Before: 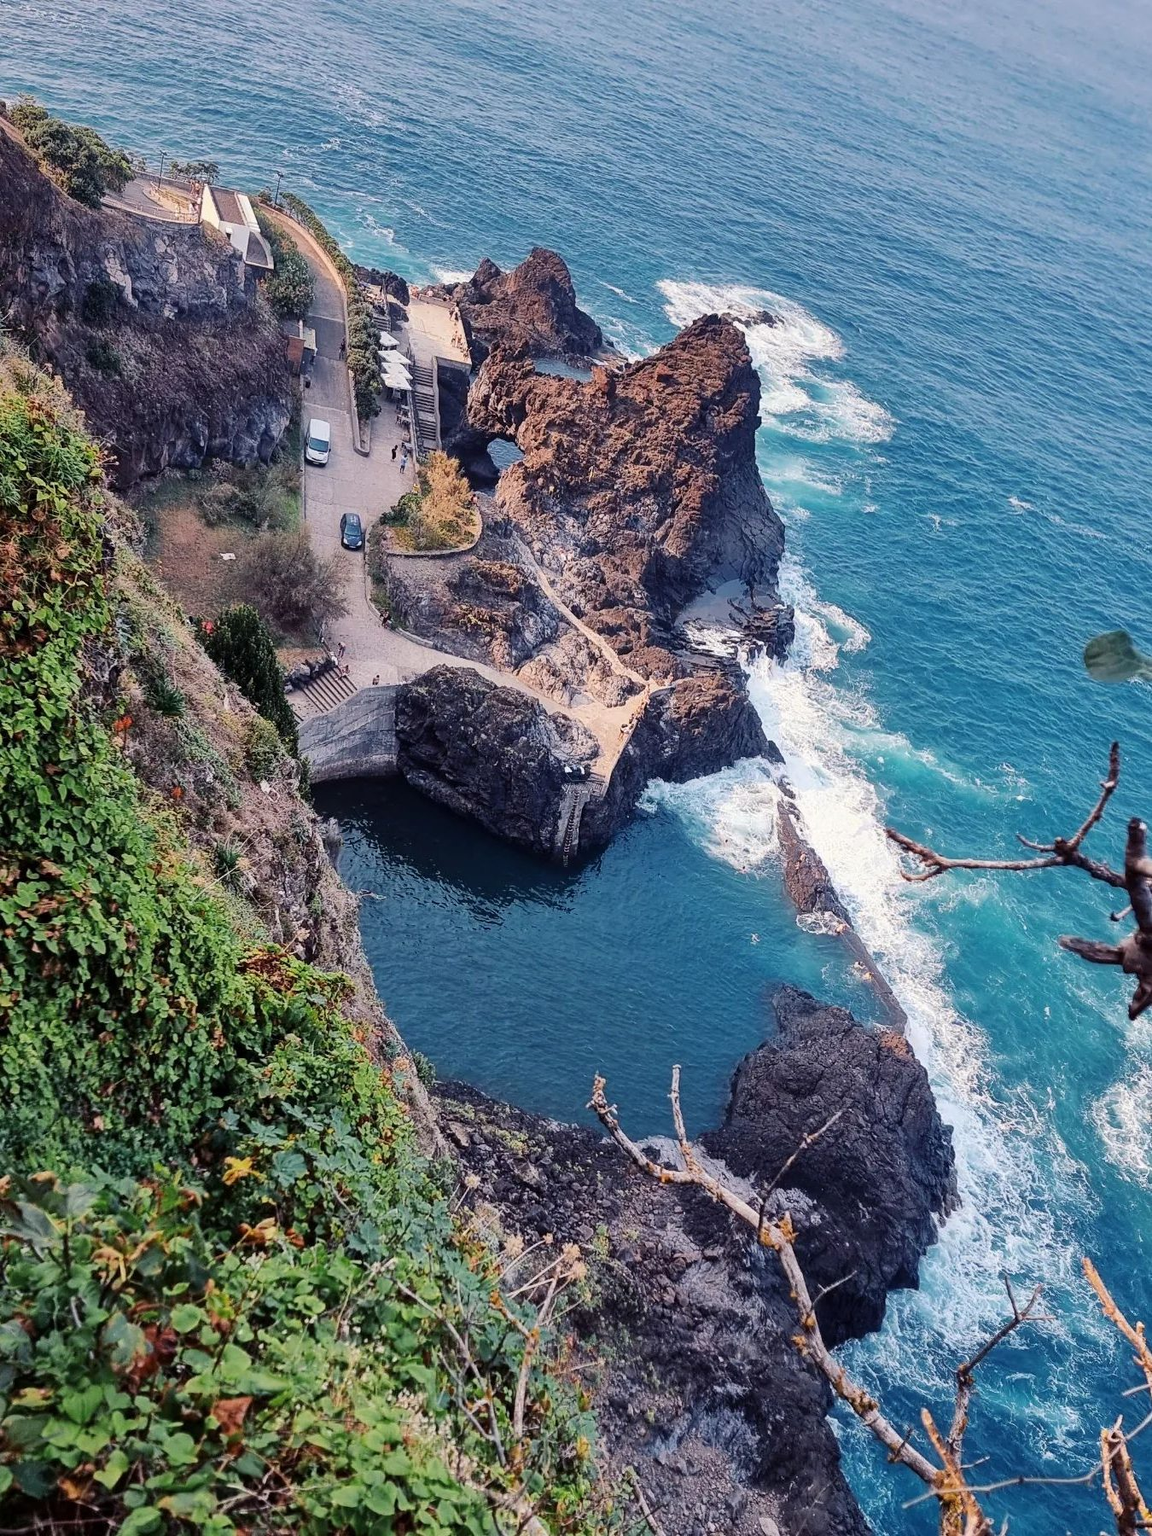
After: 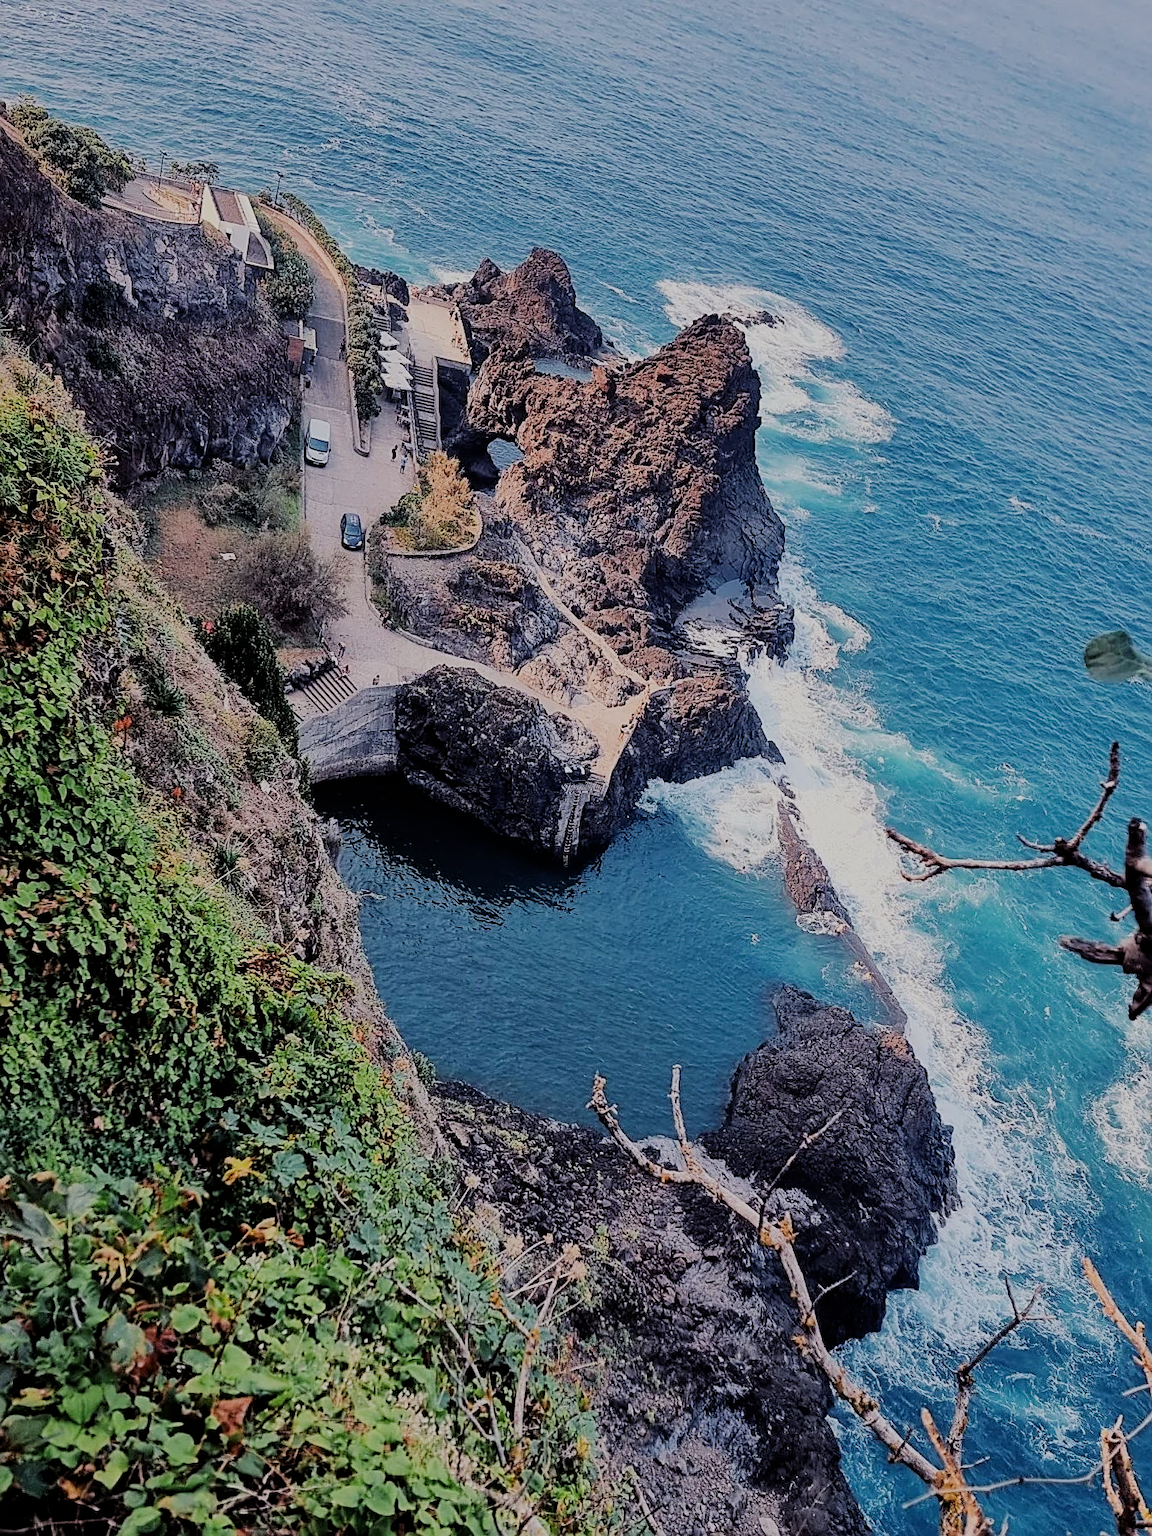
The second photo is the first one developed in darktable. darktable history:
filmic rgb: black relative exposure -6.04 EV, white relative exposure 6.95 EV, threshold 2.98 EV, hardness 2.26, enable highlight reconstruction true
sharpen: on, module defaults
